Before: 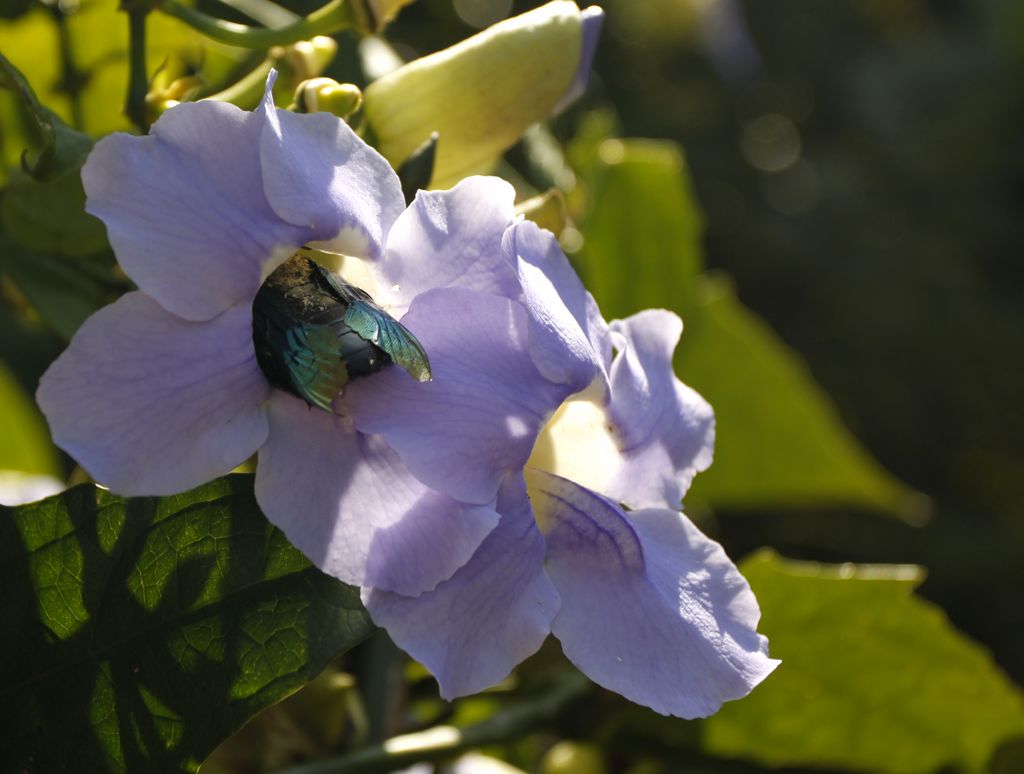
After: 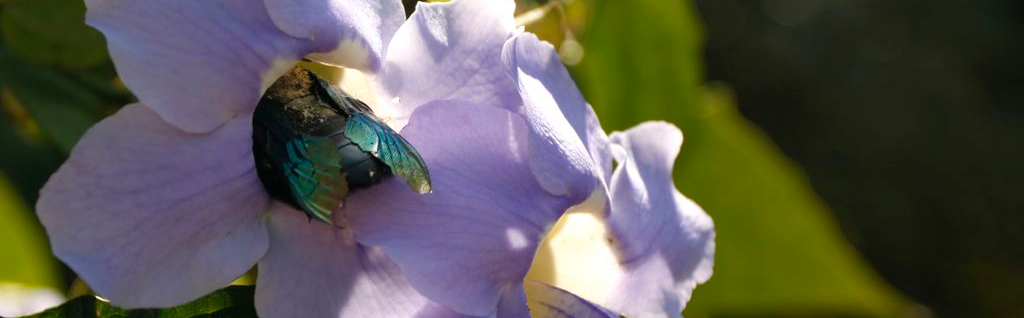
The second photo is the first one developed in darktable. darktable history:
crop and rotate: top 24.351%, bottom 34.444%
